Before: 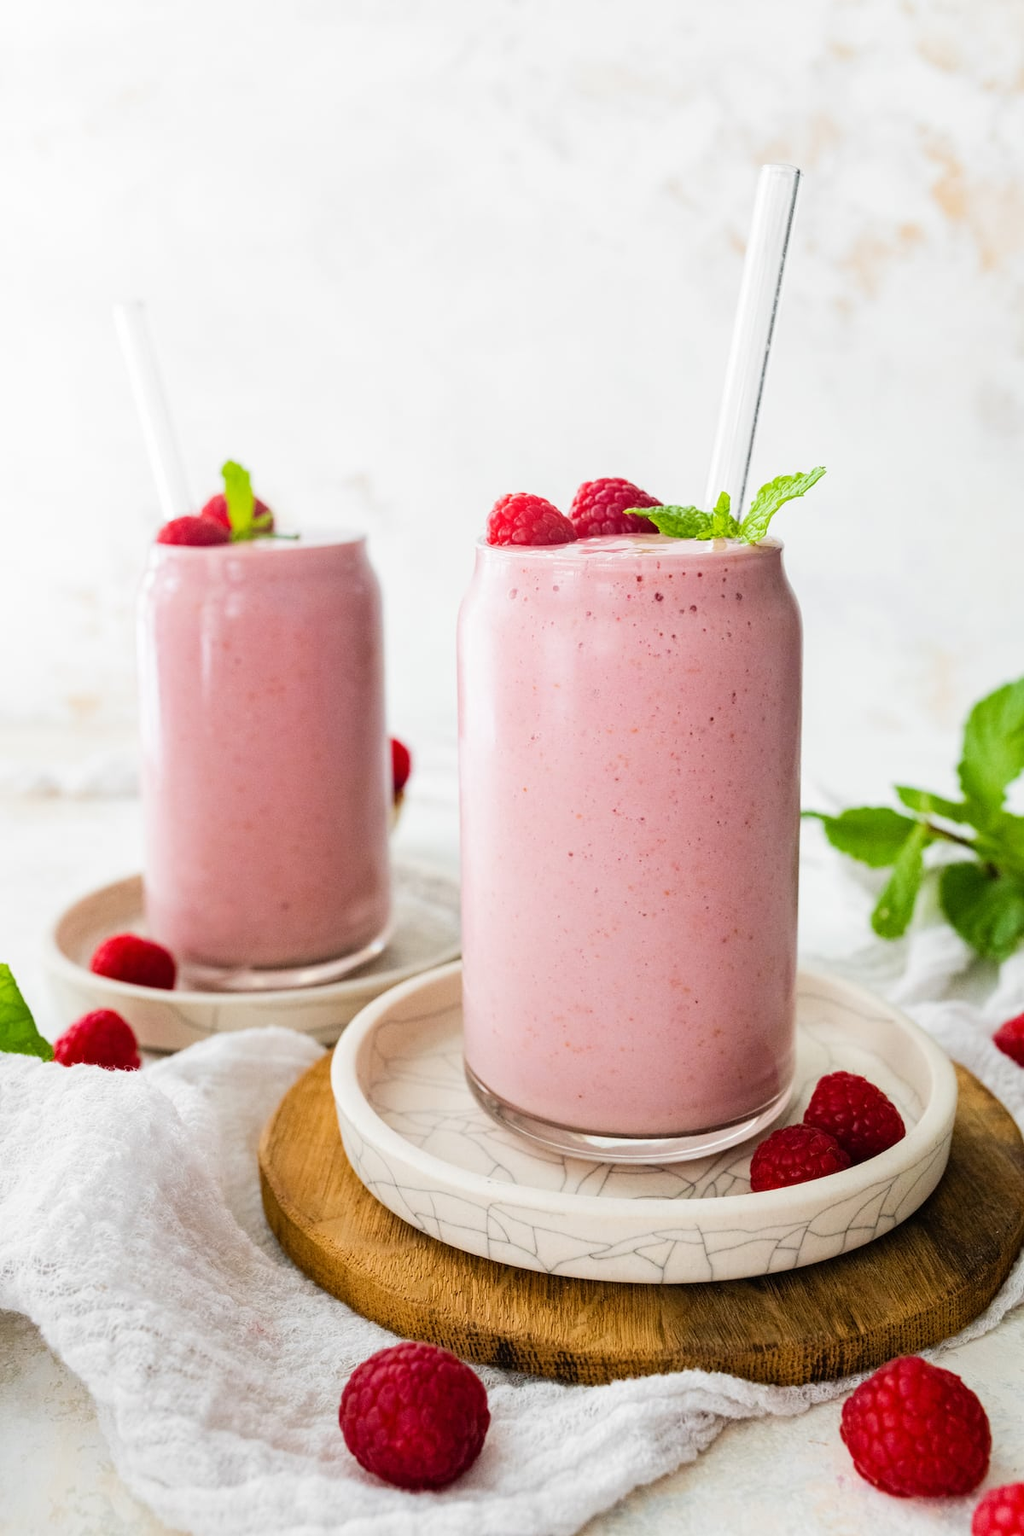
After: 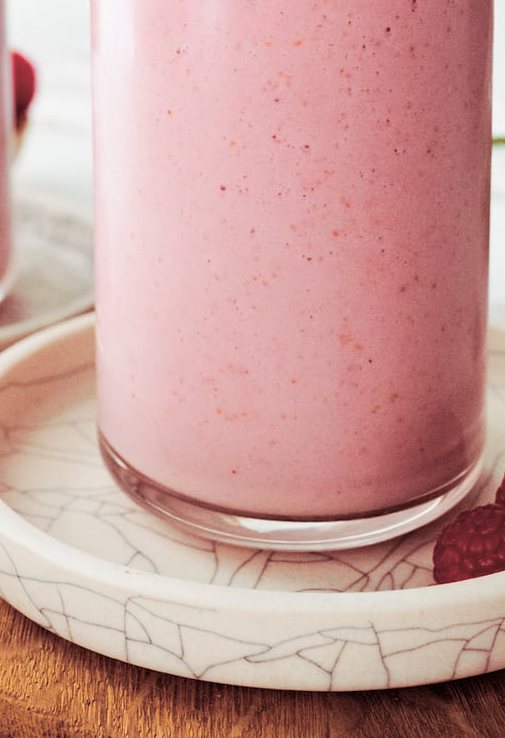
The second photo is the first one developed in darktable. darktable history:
crop: left 37.221%, top 45.169%, right 20.63%, bottom 13.777%
split-toning: highlights › hue 187.2°, highlights › saturation 0.83, balance -68.05, compress 56.43%
exposure: compensate highlight preservation false
